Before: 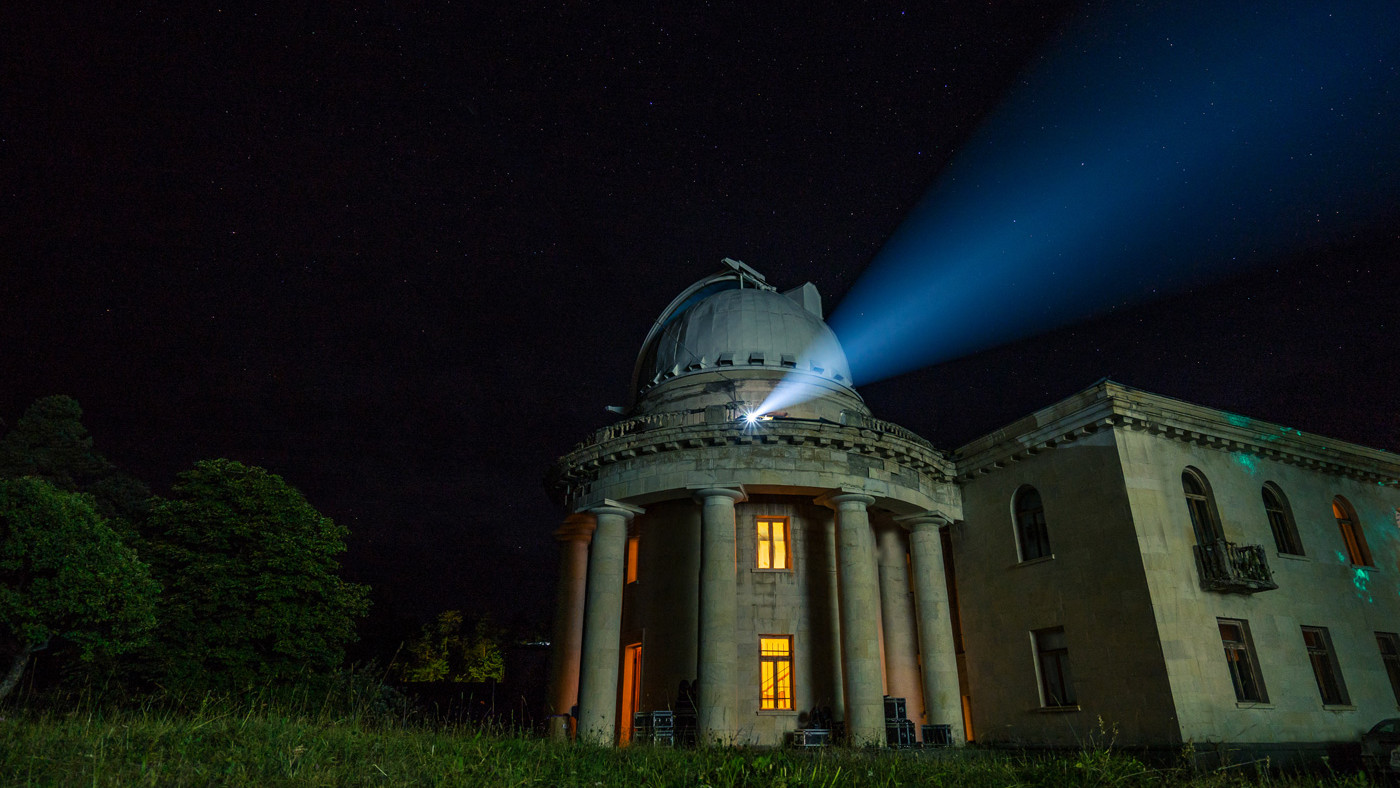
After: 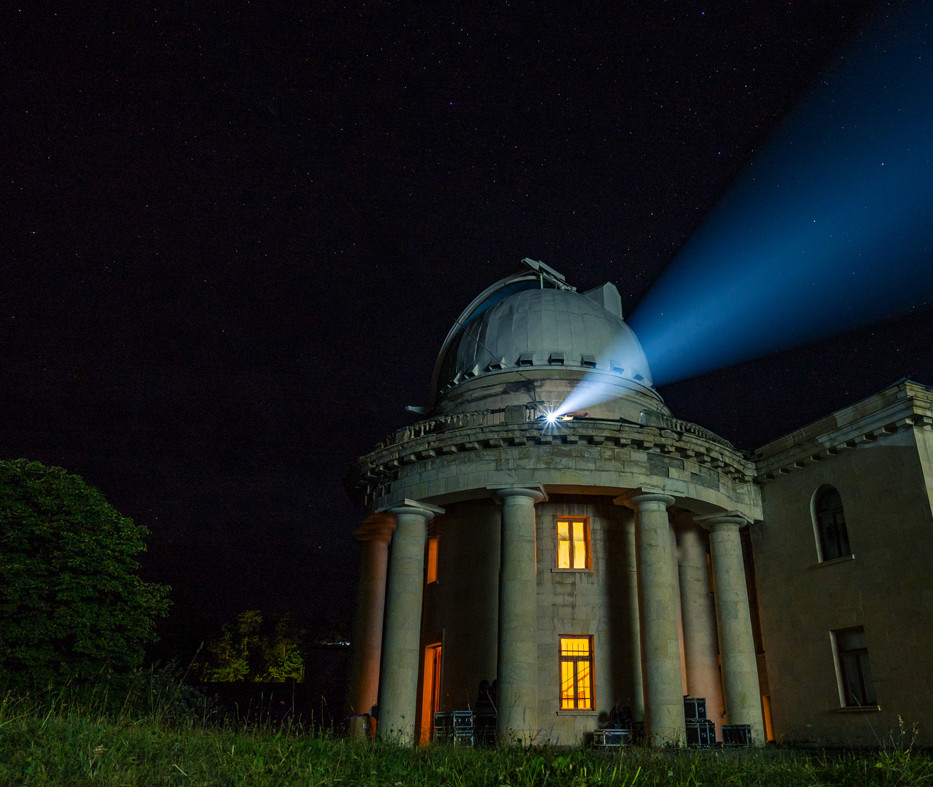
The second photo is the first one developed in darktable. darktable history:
crop and rotate: left 14.388%, right 18.928%
